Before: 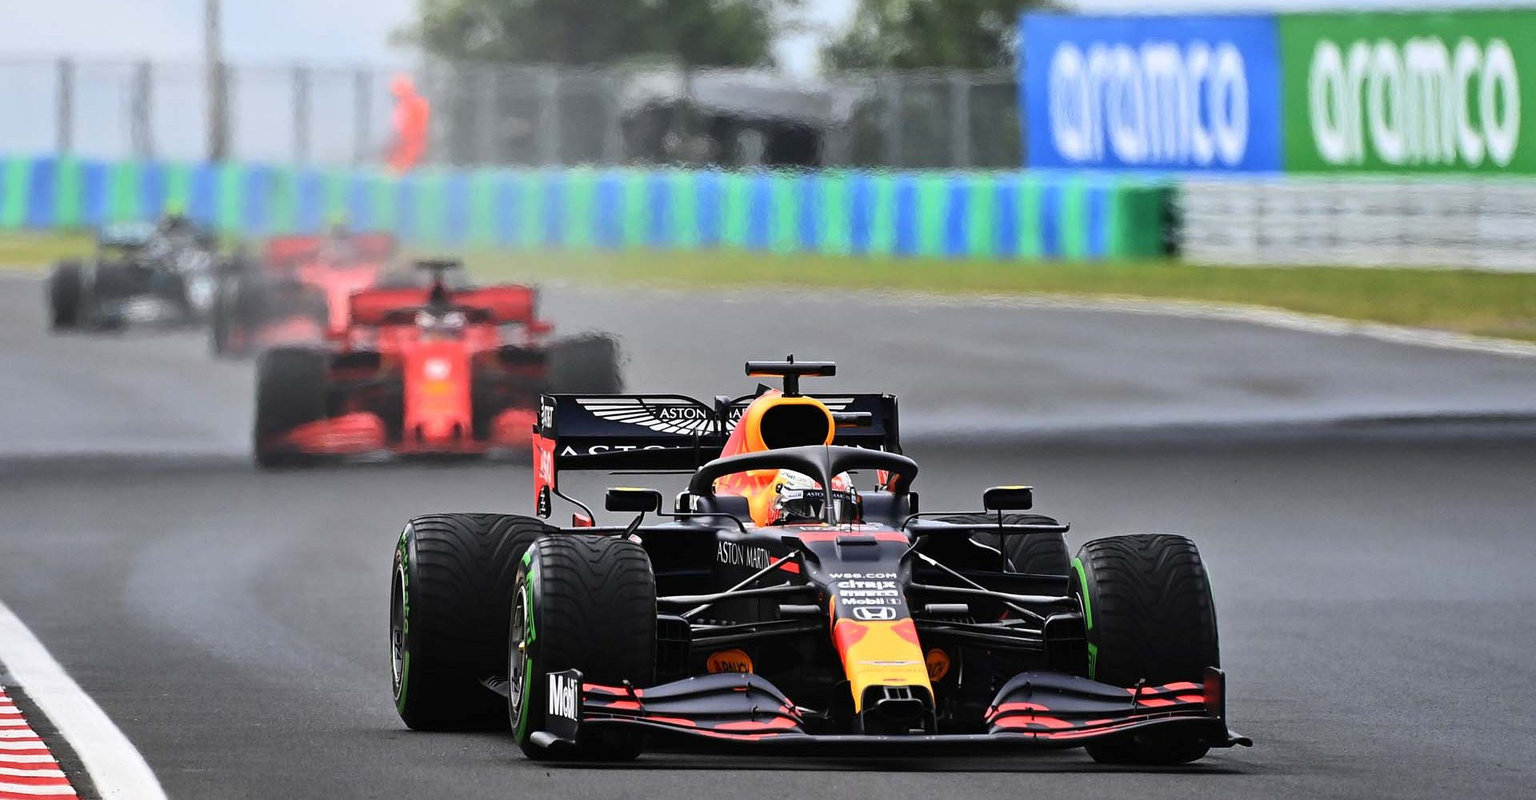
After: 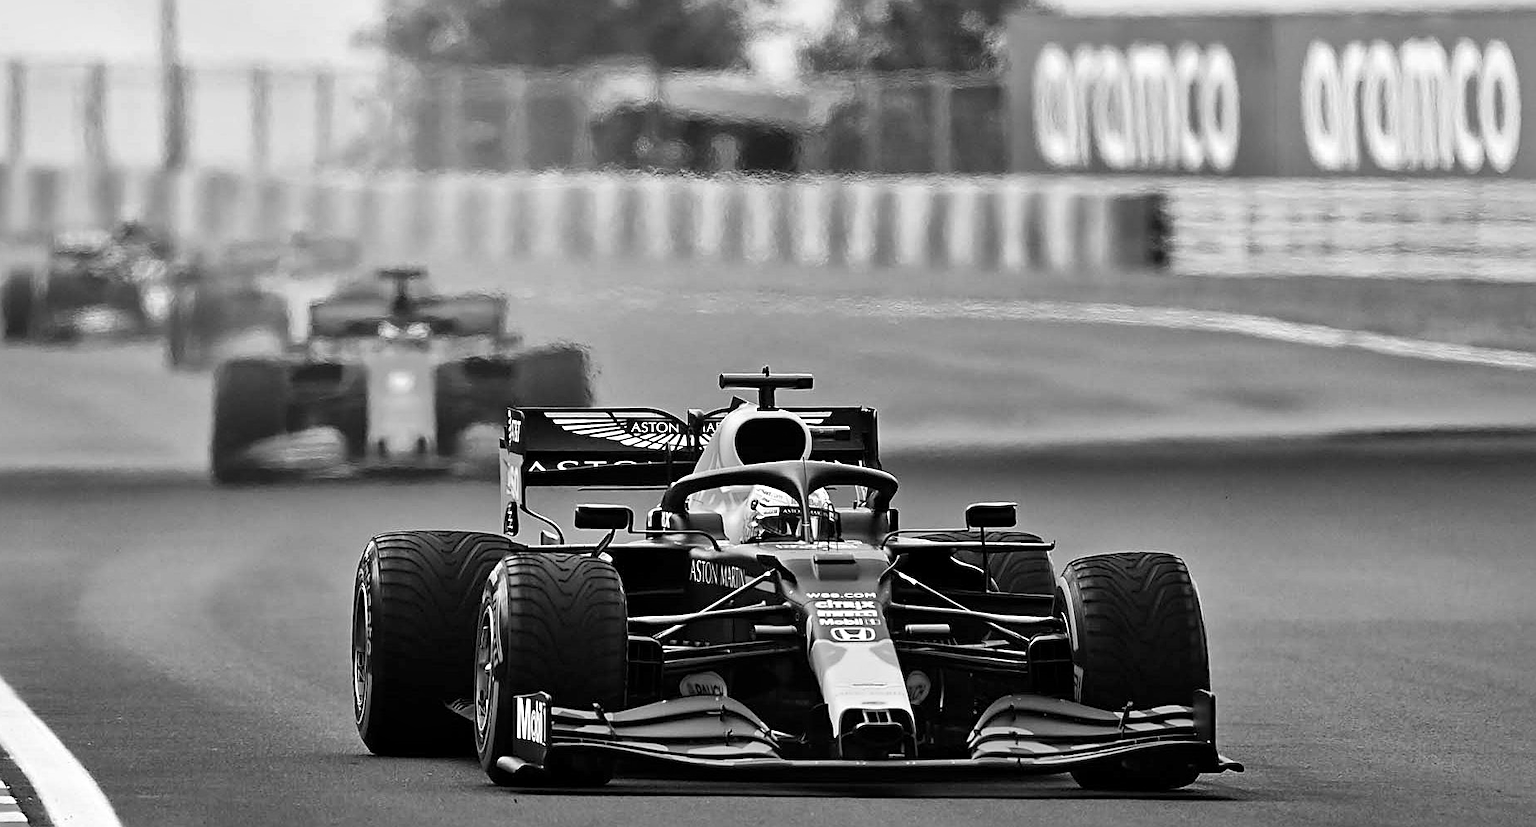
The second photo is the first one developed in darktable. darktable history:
monochrome: on, module defaults
crop and rotate: left 3.238%
sharpen: on, module defaults
white balance: red 1.138, green 0.996, blue 0.812
local contrast: mode bilateral grid, contrast 20, coarseness 50, detail 140%, midtone range 0.2
